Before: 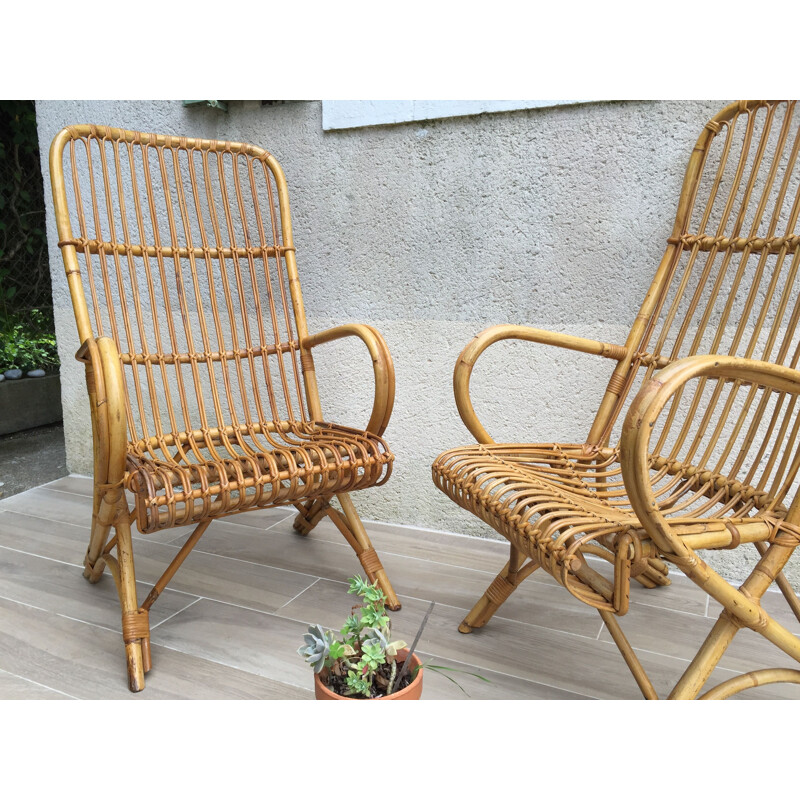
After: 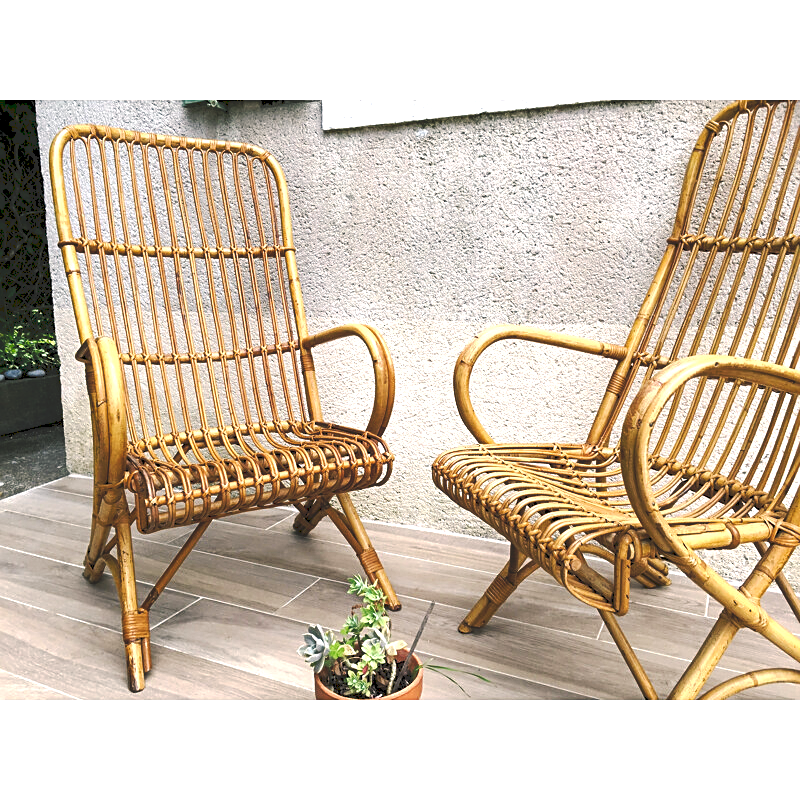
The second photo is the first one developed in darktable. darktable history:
tone curve: curves: ch0 [(0, 0) (0.003, 0.156) (0.011, 0.156) (0.025, 0.157) (0.044, 0.164) (0.069, 0.172) (0.1, 0.181) (0.136, 0.191) (0.177, 0.214) (0.224, 0.245) (0.277, 0.285) (0.335, 0.333) (0.399, 0.387) (0.468, 0.471) (0.543, 0.556) (0.623, 0.648) (0.709, 0.734) (0.801, 0.809) (0.898, 0.891) (1, 1)], preserve colors none
local contrast: highlights 100%, shadows 100%, detail 120%, midtone range 0.2
sharpen: on, module defaults
color balance rgb: shadows lift › chroma 2%, shadows lift › hue 185.64°, power › luminance 1.48%, highlights gain › chroma 3%, highlights gain › hue 54.51°, global offset › luminance -0.4%, perceptual saturation grading › highlights -18.47%, perceptual saturation grading › mid-tones 6.62%, perceptual saturation grading › shadows 28.22%, perceptual brilliance grading › highlights 15.68%, perceptual brilliance grading › shadows -14.29%, global vibrance 25.96%, contrast 6.45%
